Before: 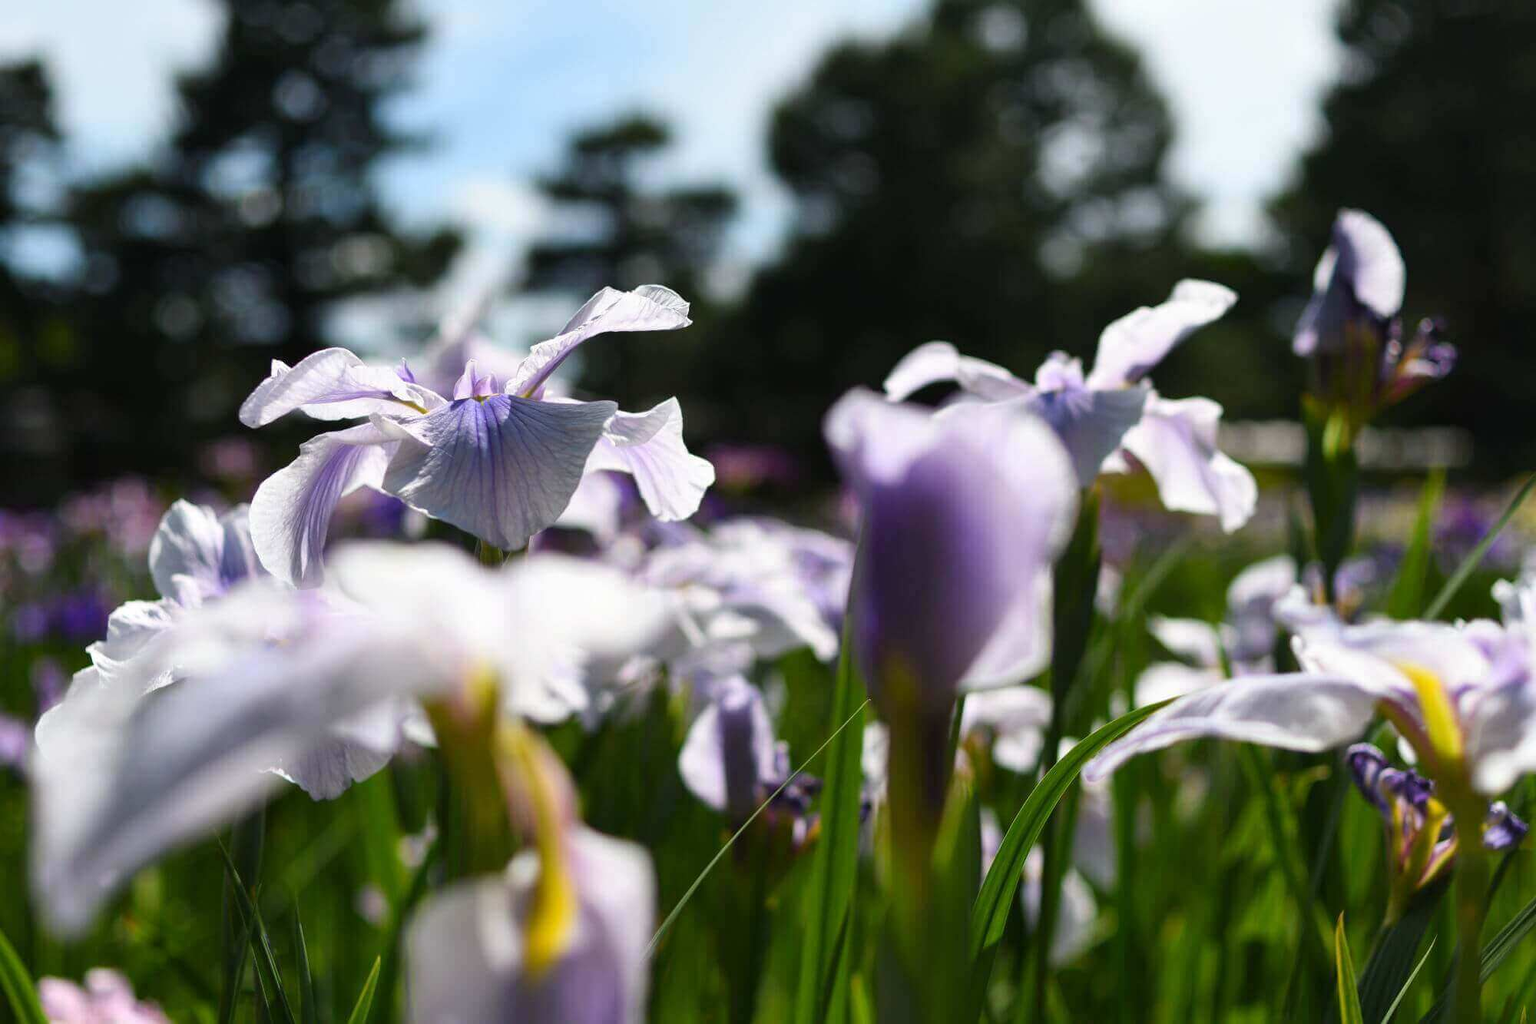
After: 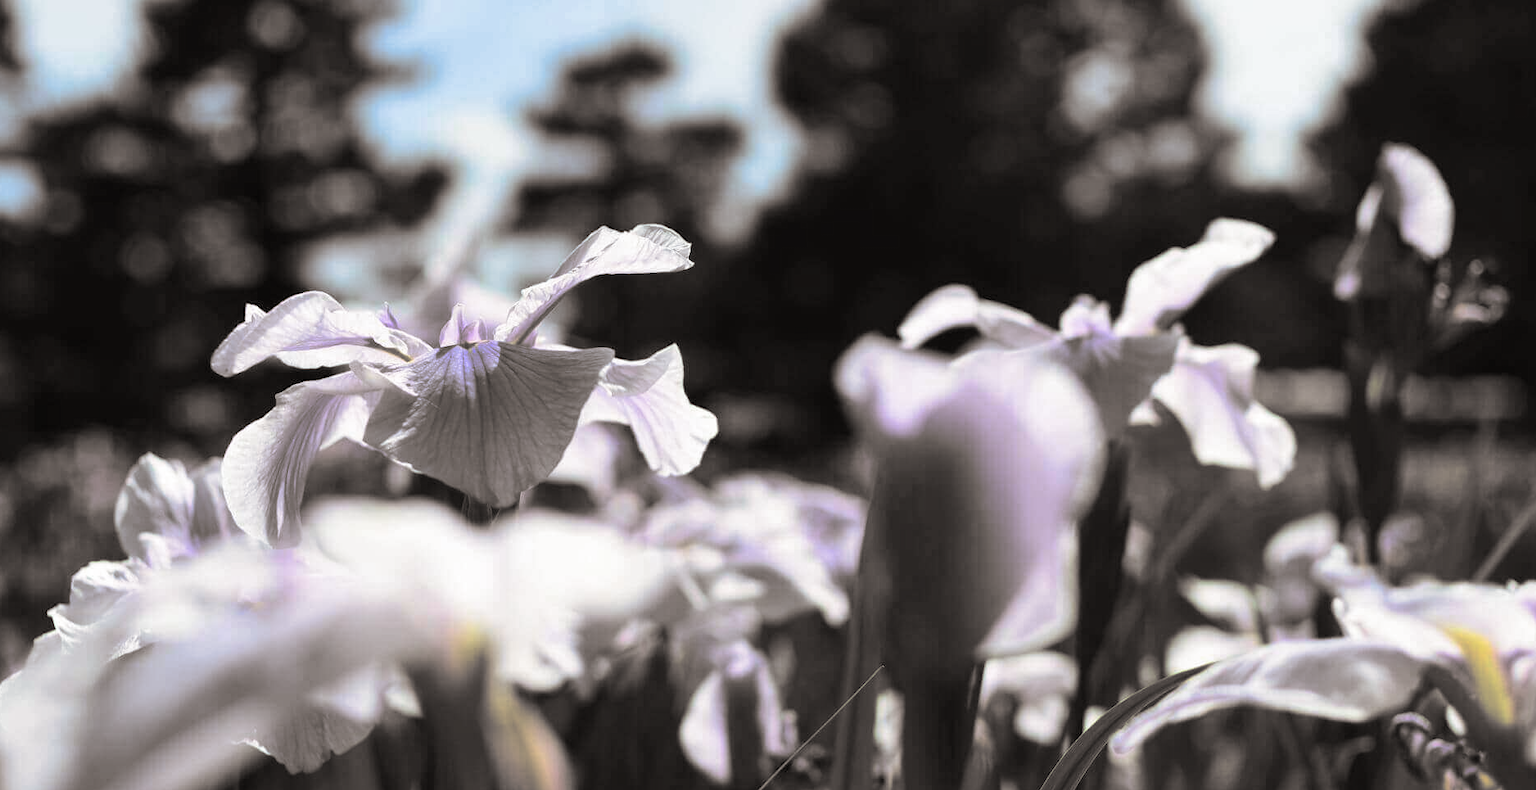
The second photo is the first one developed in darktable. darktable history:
split-toning: shadows › hue 26°, shadows › saturation 0.09, highlights › hue 40°, highlights › saturation 0.18, balance -63, compress 0%
crop: left 2.737%, top 7.287%, right 3.421%, bottom 20.179%
